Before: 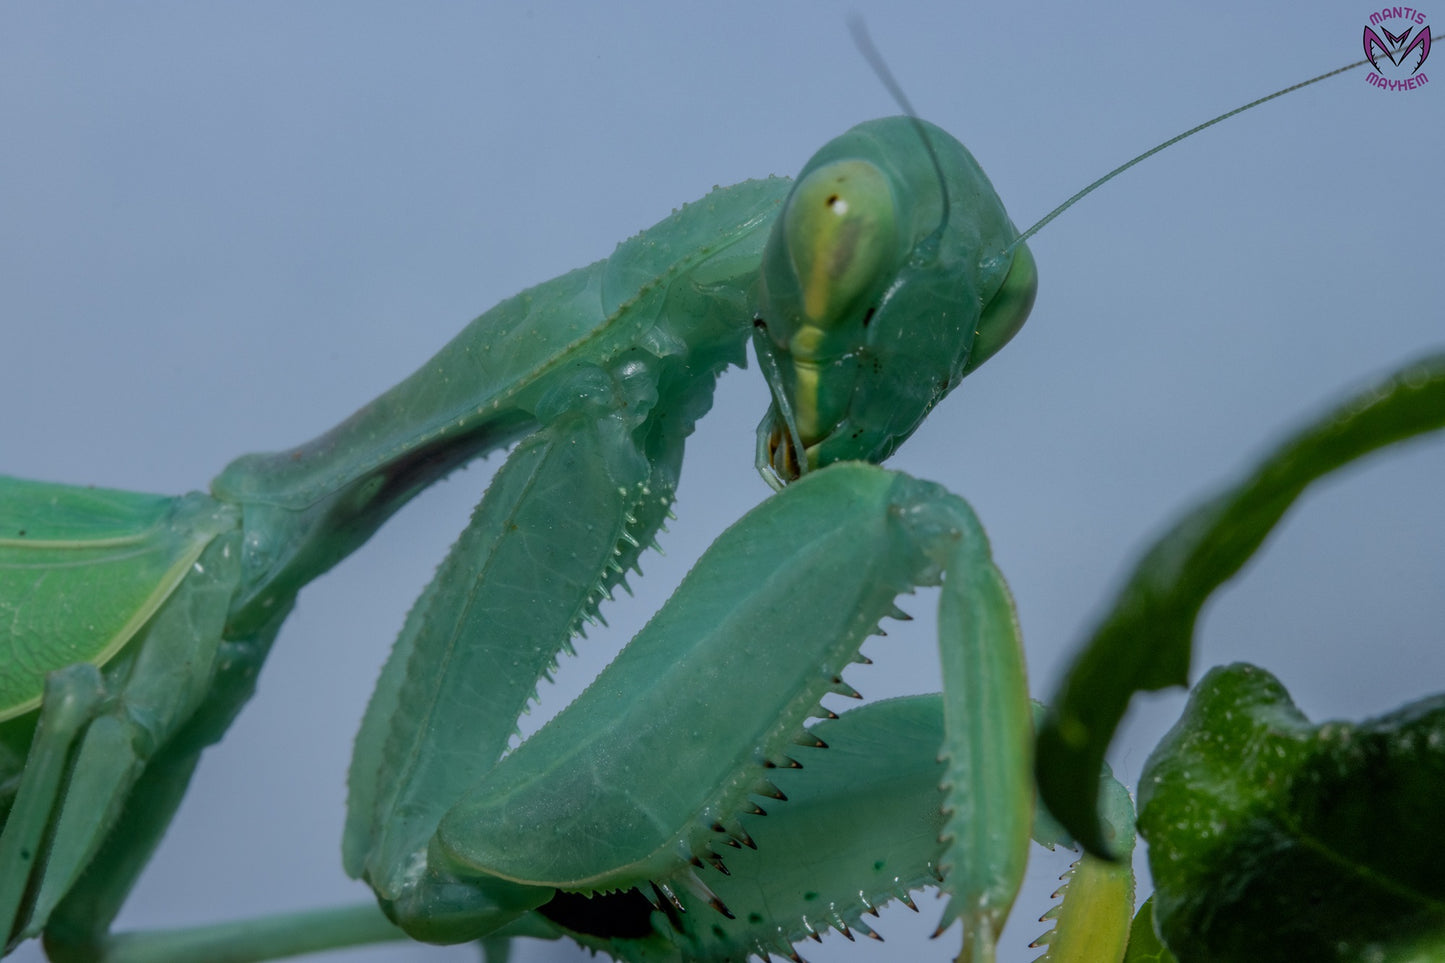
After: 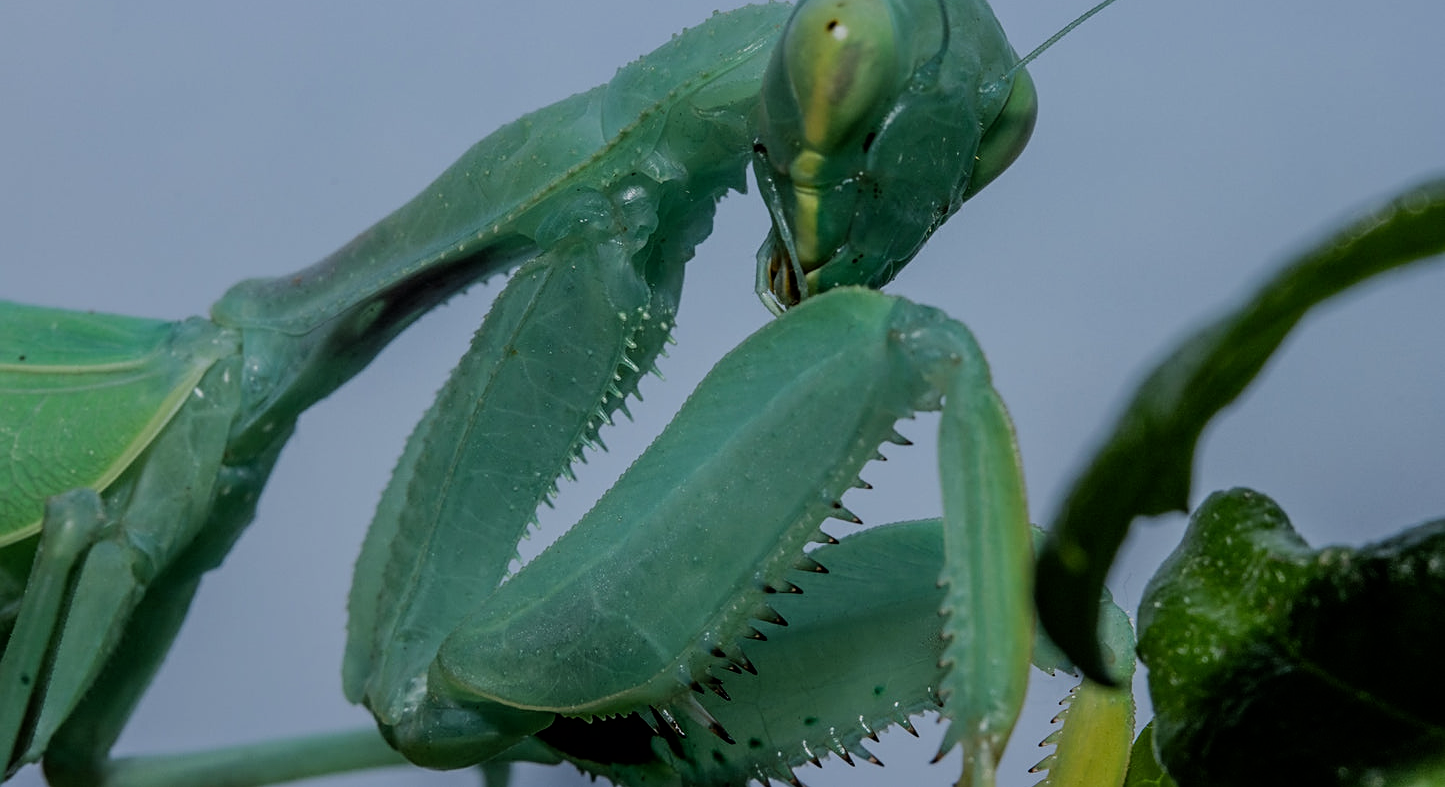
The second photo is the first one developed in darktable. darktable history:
crop and rotate: top 18.192%
sharpen: on, module defaults
filmic rgb: black relative exposure -7.65 EV, white relative exposure 4 EV, hardness 4.01, contrast 1.095, highlights saturation mix -31.09%
